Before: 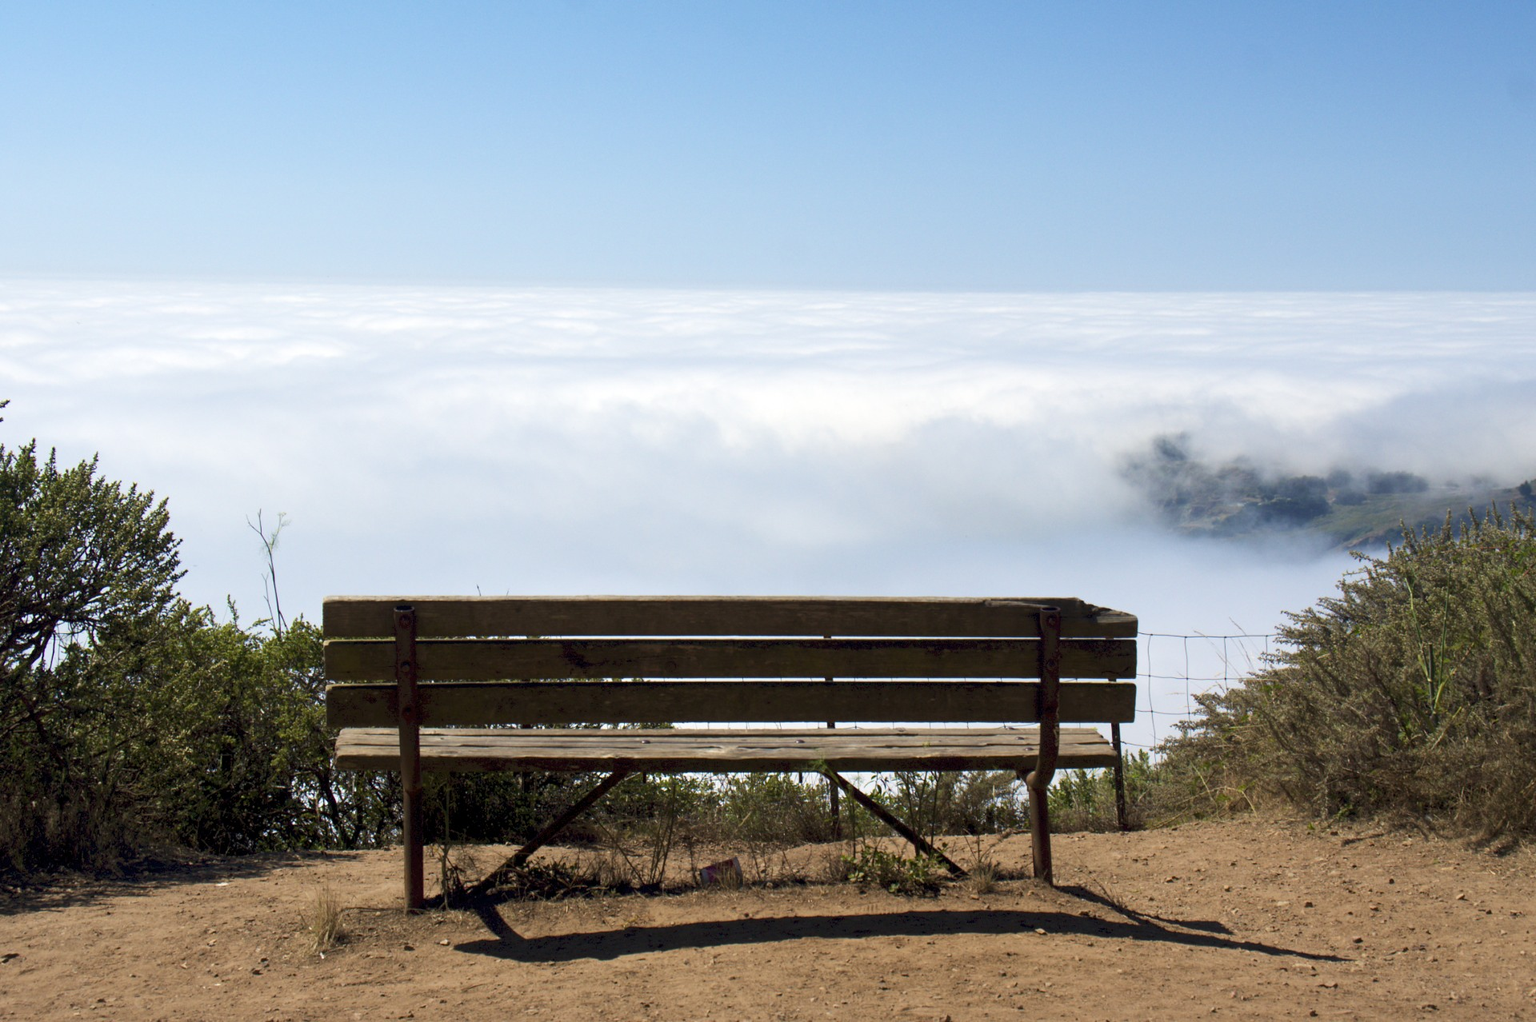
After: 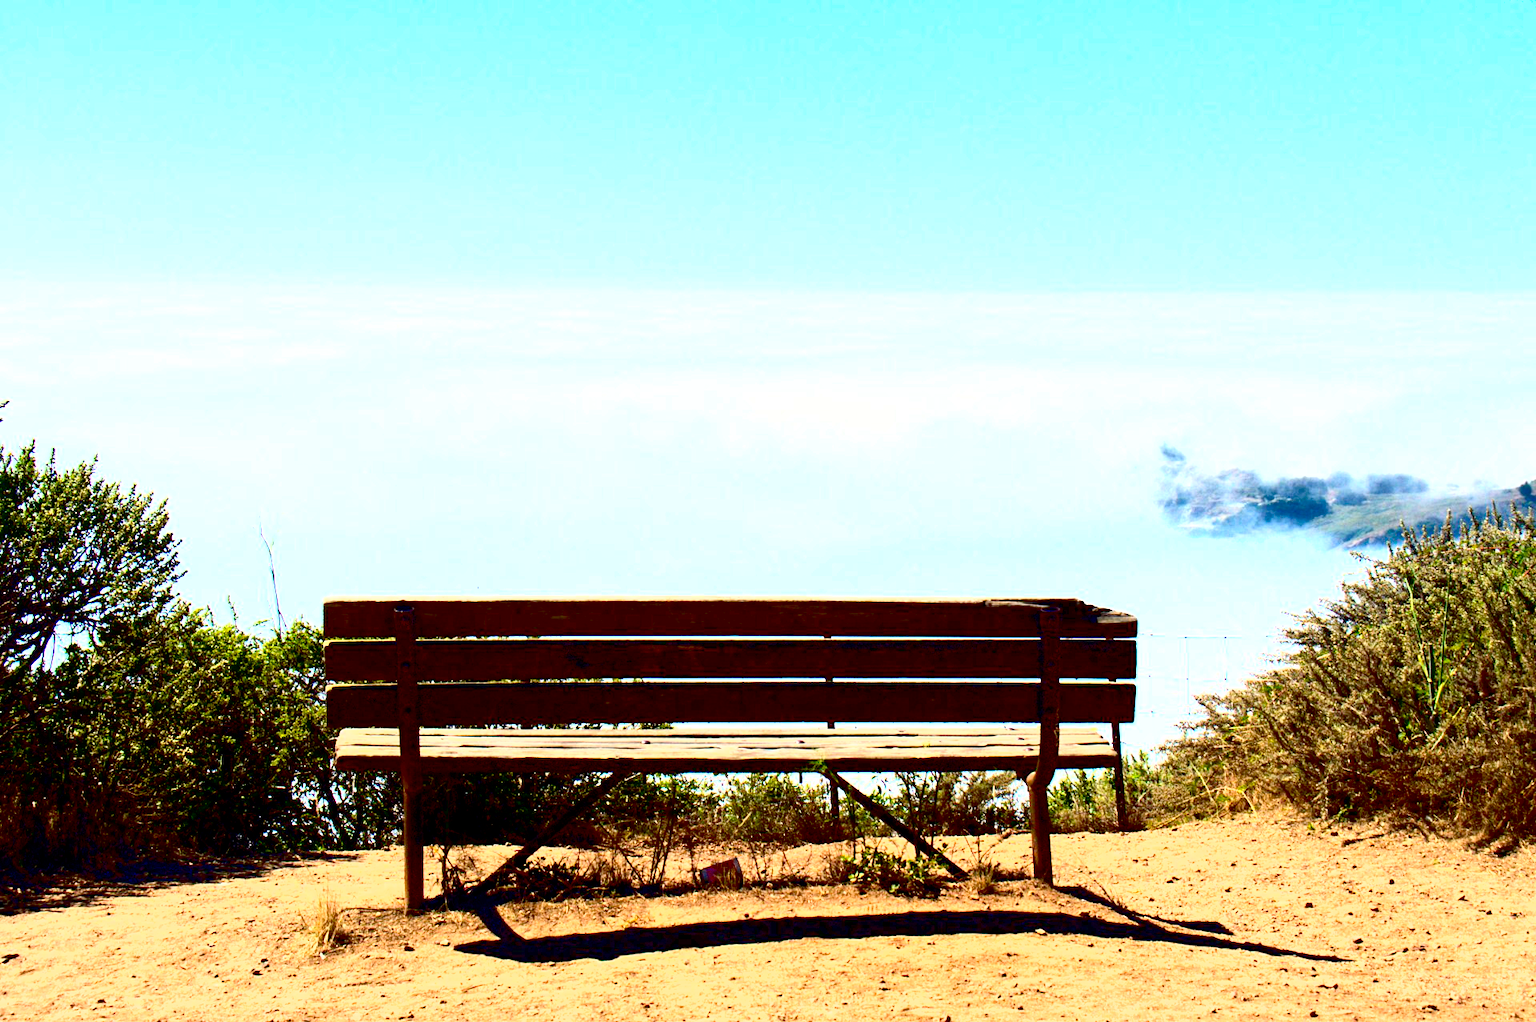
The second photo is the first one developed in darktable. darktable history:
shadows and highlights: shadows 29.32, highlights -29.32, low approximation 0.01, soften with gaussian
exposure: black level correction 0.016, exposure 1.774 EV, compensate highlight preservation false
contrast brightness saturation: contrast 0.21, brightness -0.11, saturation 0.21
